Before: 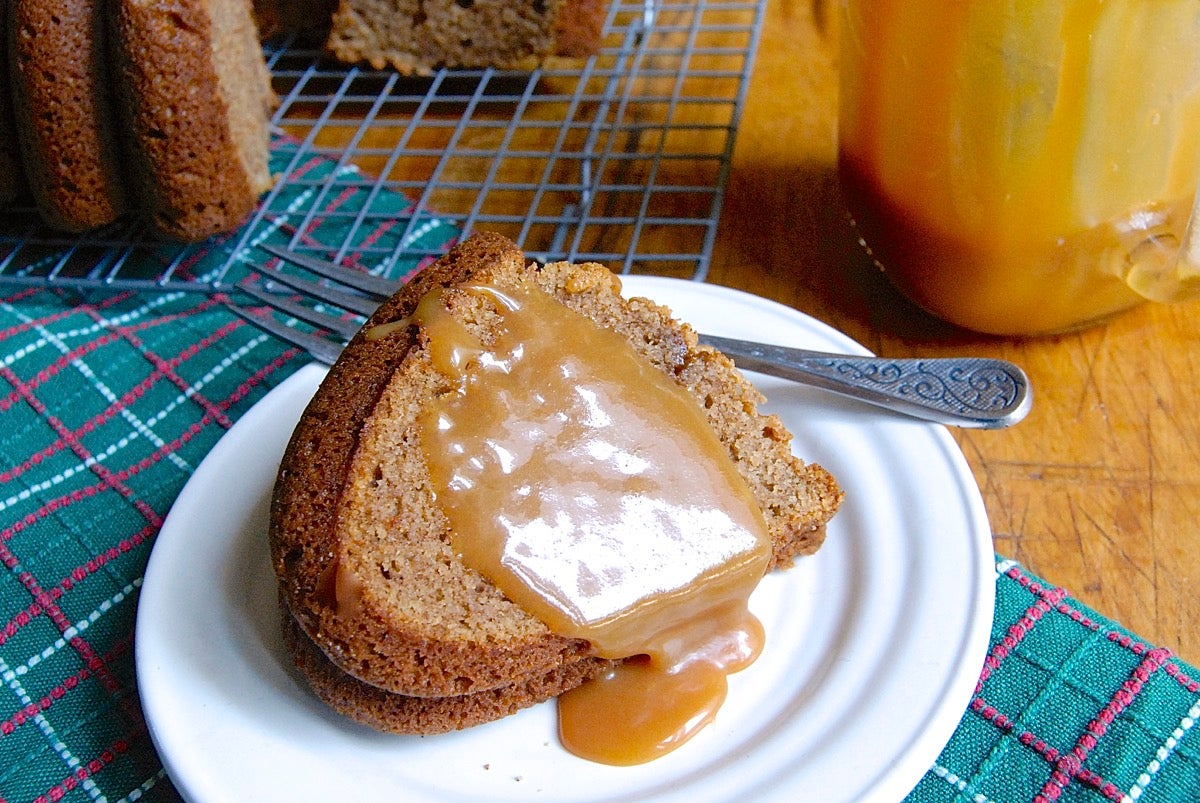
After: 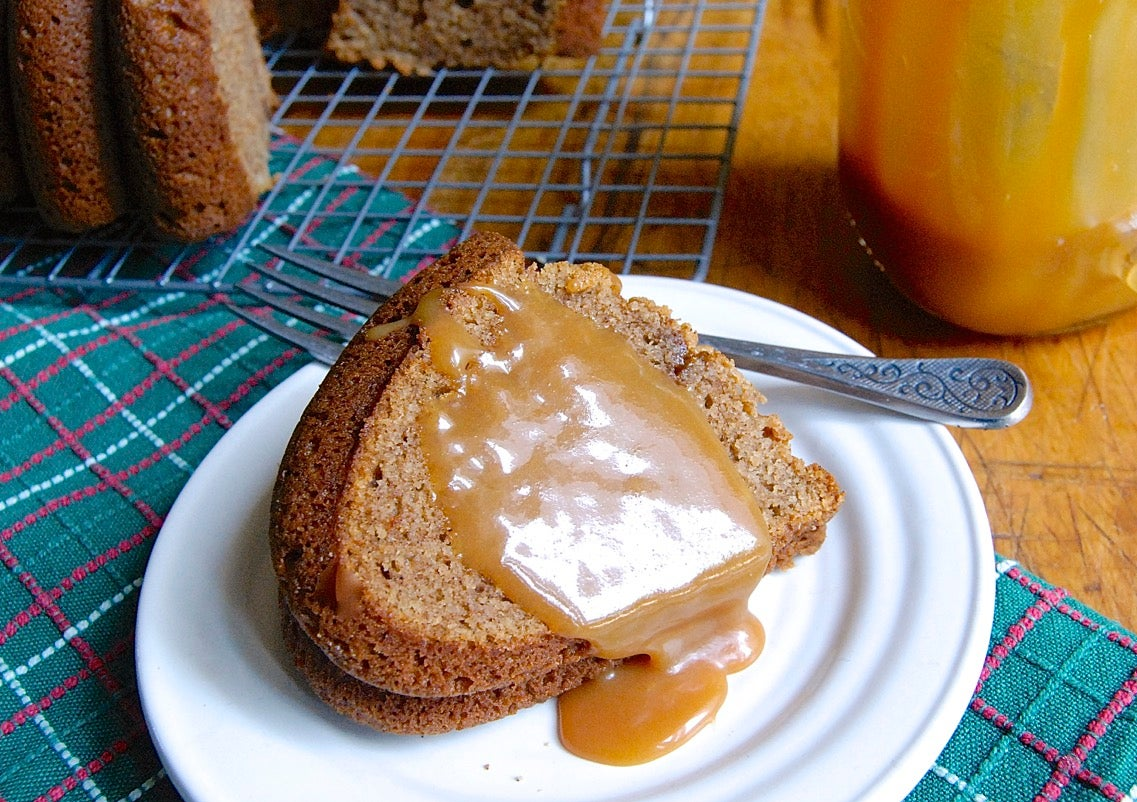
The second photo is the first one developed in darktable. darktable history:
crop and rotate: left 0%, right 5.185%
